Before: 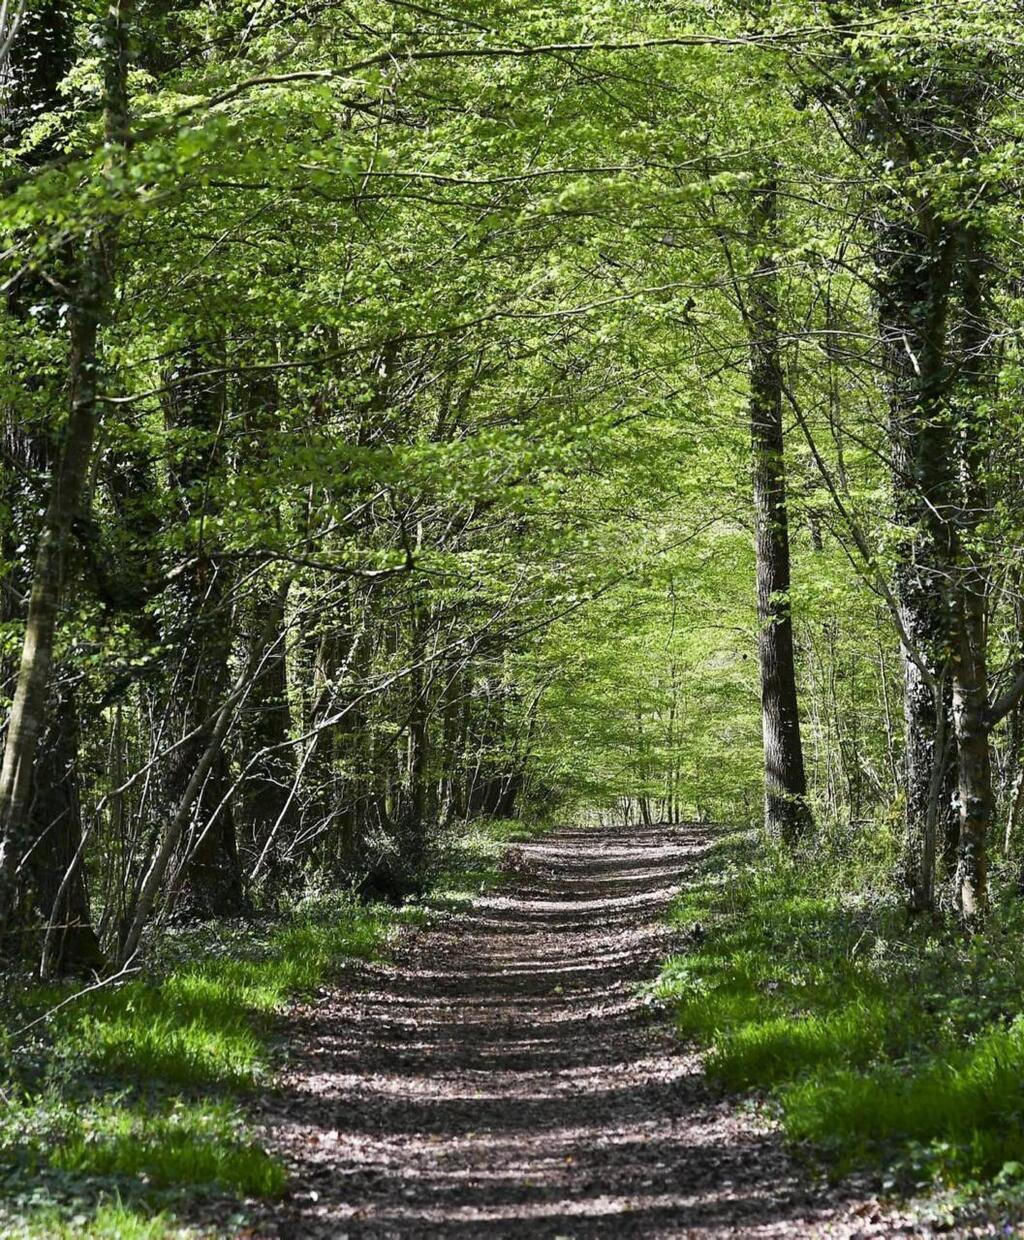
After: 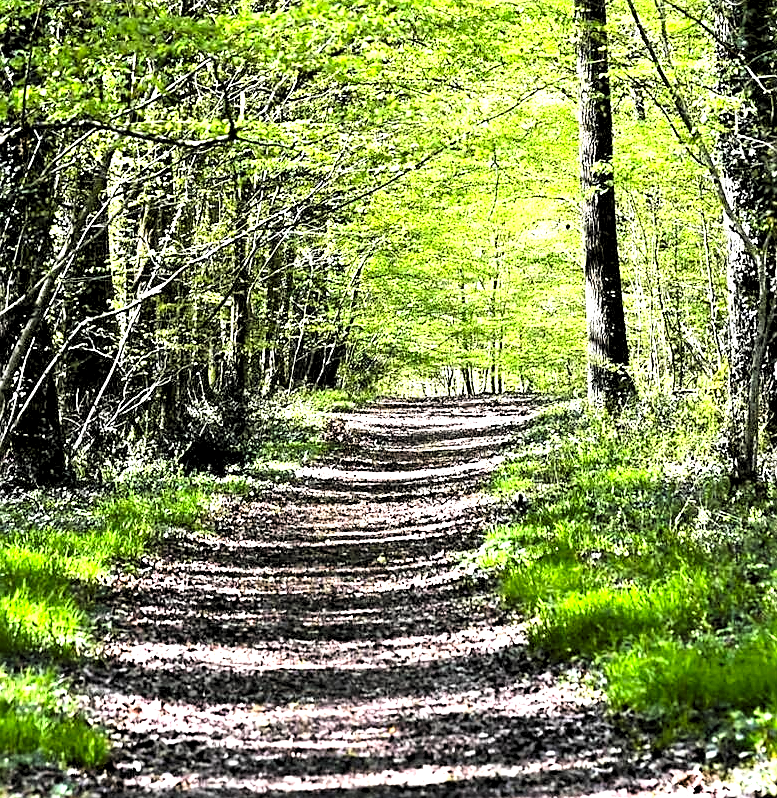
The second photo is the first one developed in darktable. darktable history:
tone curve: curves: ch0 [(0, 0) (0.003, 0.008) (0.011, 0.017) (0.025, 0.027) (0.044, 0.043) (0.069, 0.059) (0.1, 0.086) (0.136, 0.112) (0.177, 0.152) (0.224, 0.203) (0.277, 0.277) (0.335, 0.346) (0.399, 0.439) (0.468, 0.527) (0.543, 0.613) (0.623, 0.693) (0.709, 0.787) (0.801, 0.863) (0.898, 0.927) (1, 1)], color space Lab, independent channels, preserve colors none
levels: levels [0.182, 0.542, 0.902]
sharpen: on, module defaults
crop and rotate: left 17.327%, top 34.747%, right 6.766%, bottom 0.866%
exposure: exposure 1 EV, compensate exposure bias true, compensate highlight preservation false
tone equalizer: -8 EV 0.961 EV, -7 EV 1 EV, -6 EV 0.975 EV, -5 EV 1 EV, -4 EV 1.02 EV, -3 EV 0.762 EV, -2 EV 0.508 EV, -1 EV 0.251 EV
contrast brightness saturation: contrast 0.159, saturation 0.331
color correction: highlights b* 0.013, saturation 0.984
